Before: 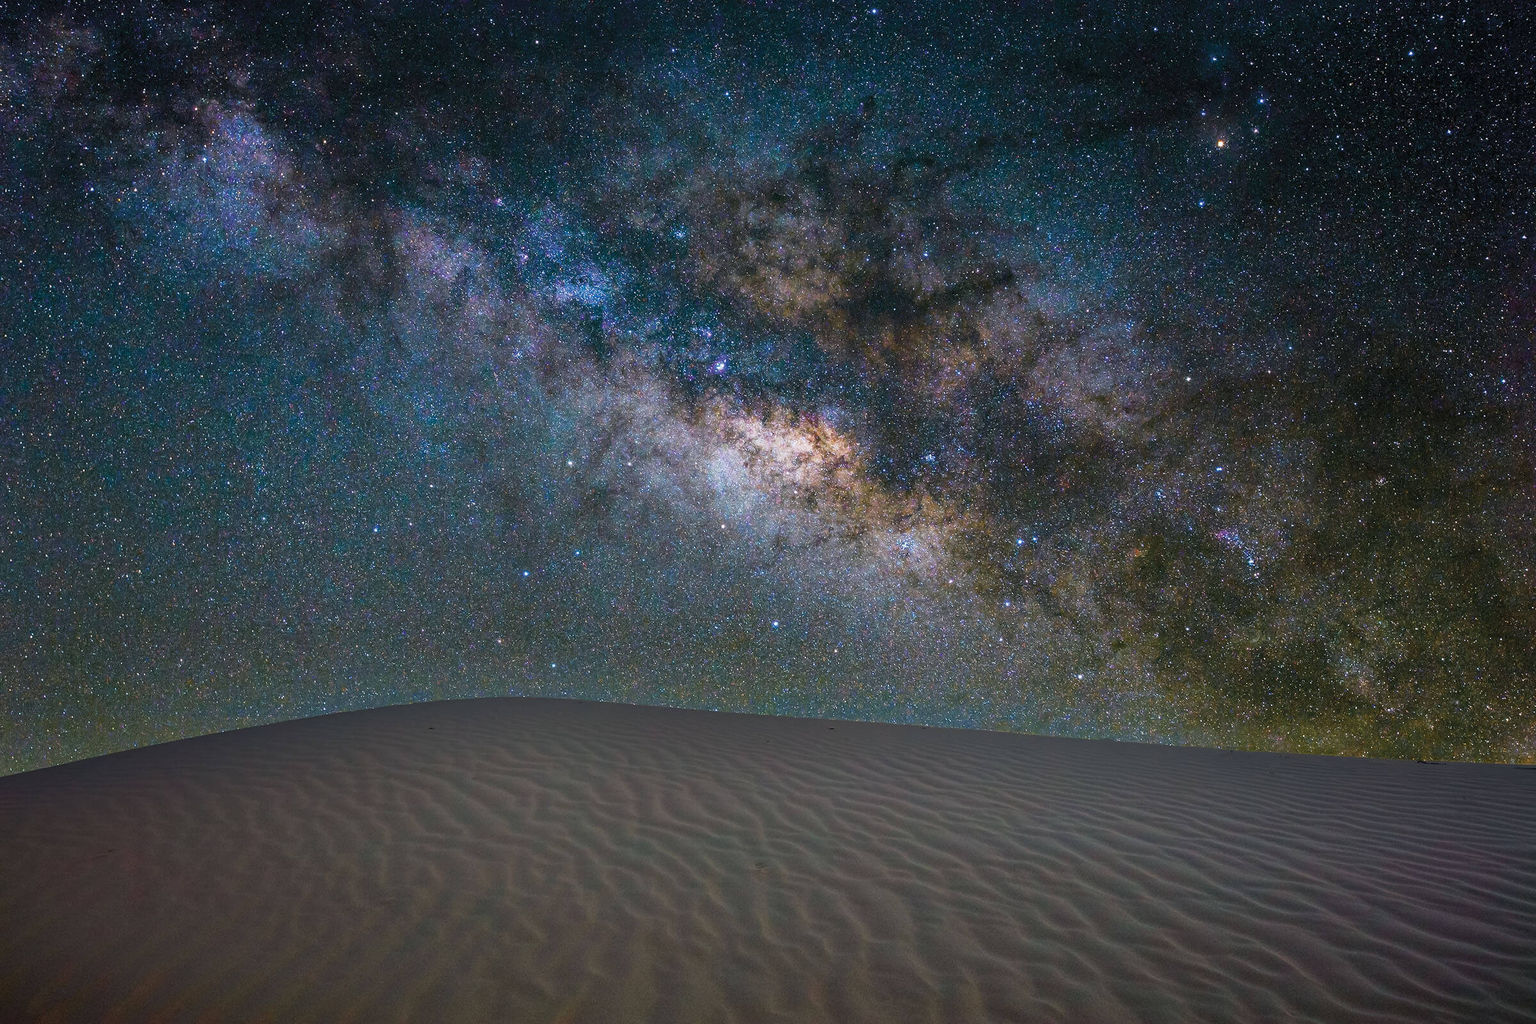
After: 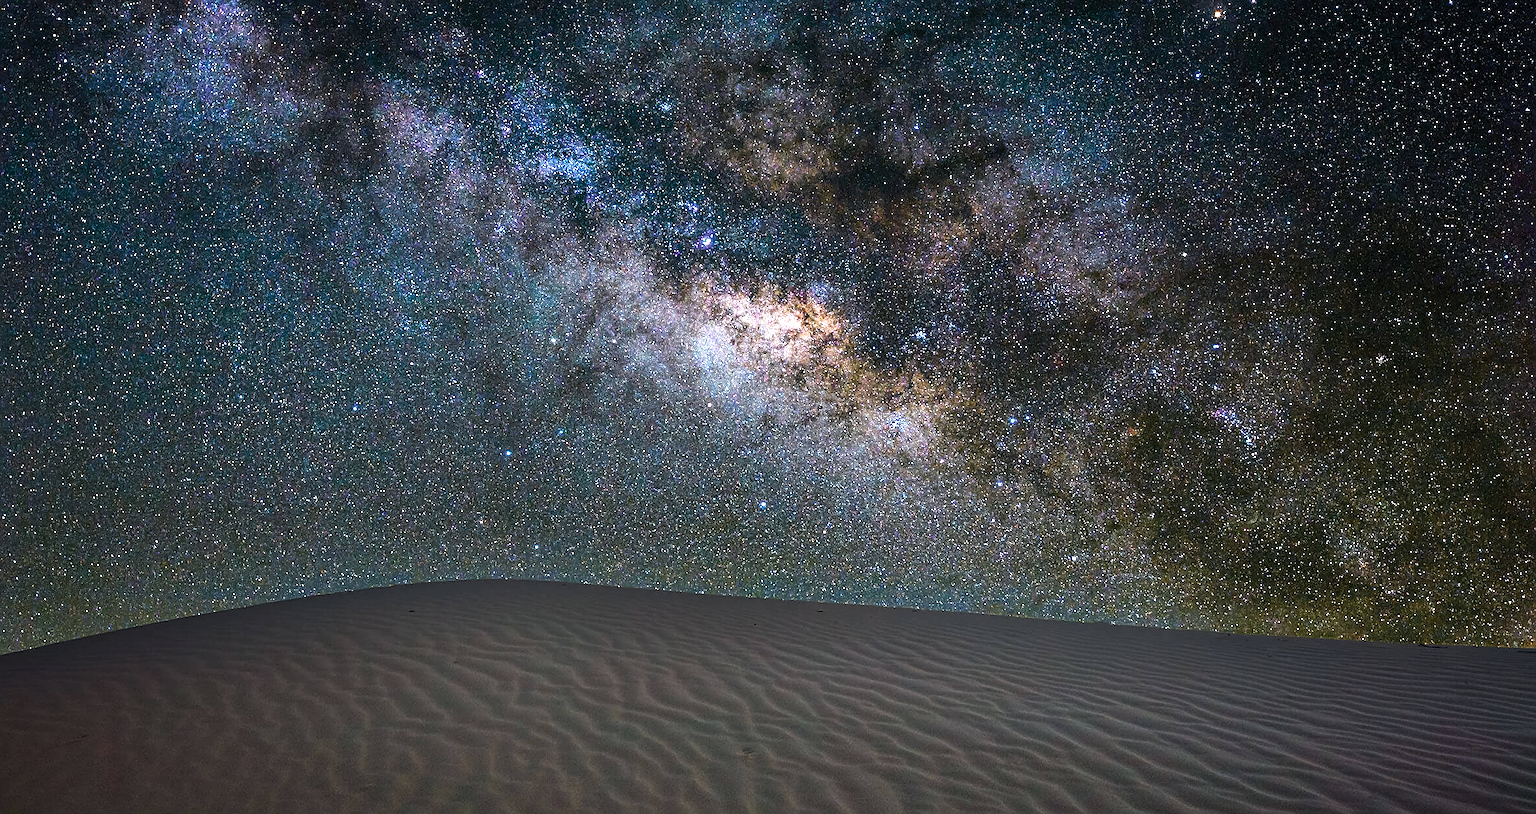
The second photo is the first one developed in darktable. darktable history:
crop and rotate: left 1.848%, top 12.736%, right 0.165%, bottom 9.356%
tone equalizer: -8 EV -0.728 EV, -7 EV -0.722 EV, -6 EV -0.64 EV, -5 EV -0.368 EV, -3 EV 0.393 EV, -2 EV 0.6 EV, -1 EV 0.691 EV, +0 EV 0.775 EV, edges refinement/feathering 500, mask exposure compensation -1.57 EV, preserve details no
sharpen: on, module defaults
